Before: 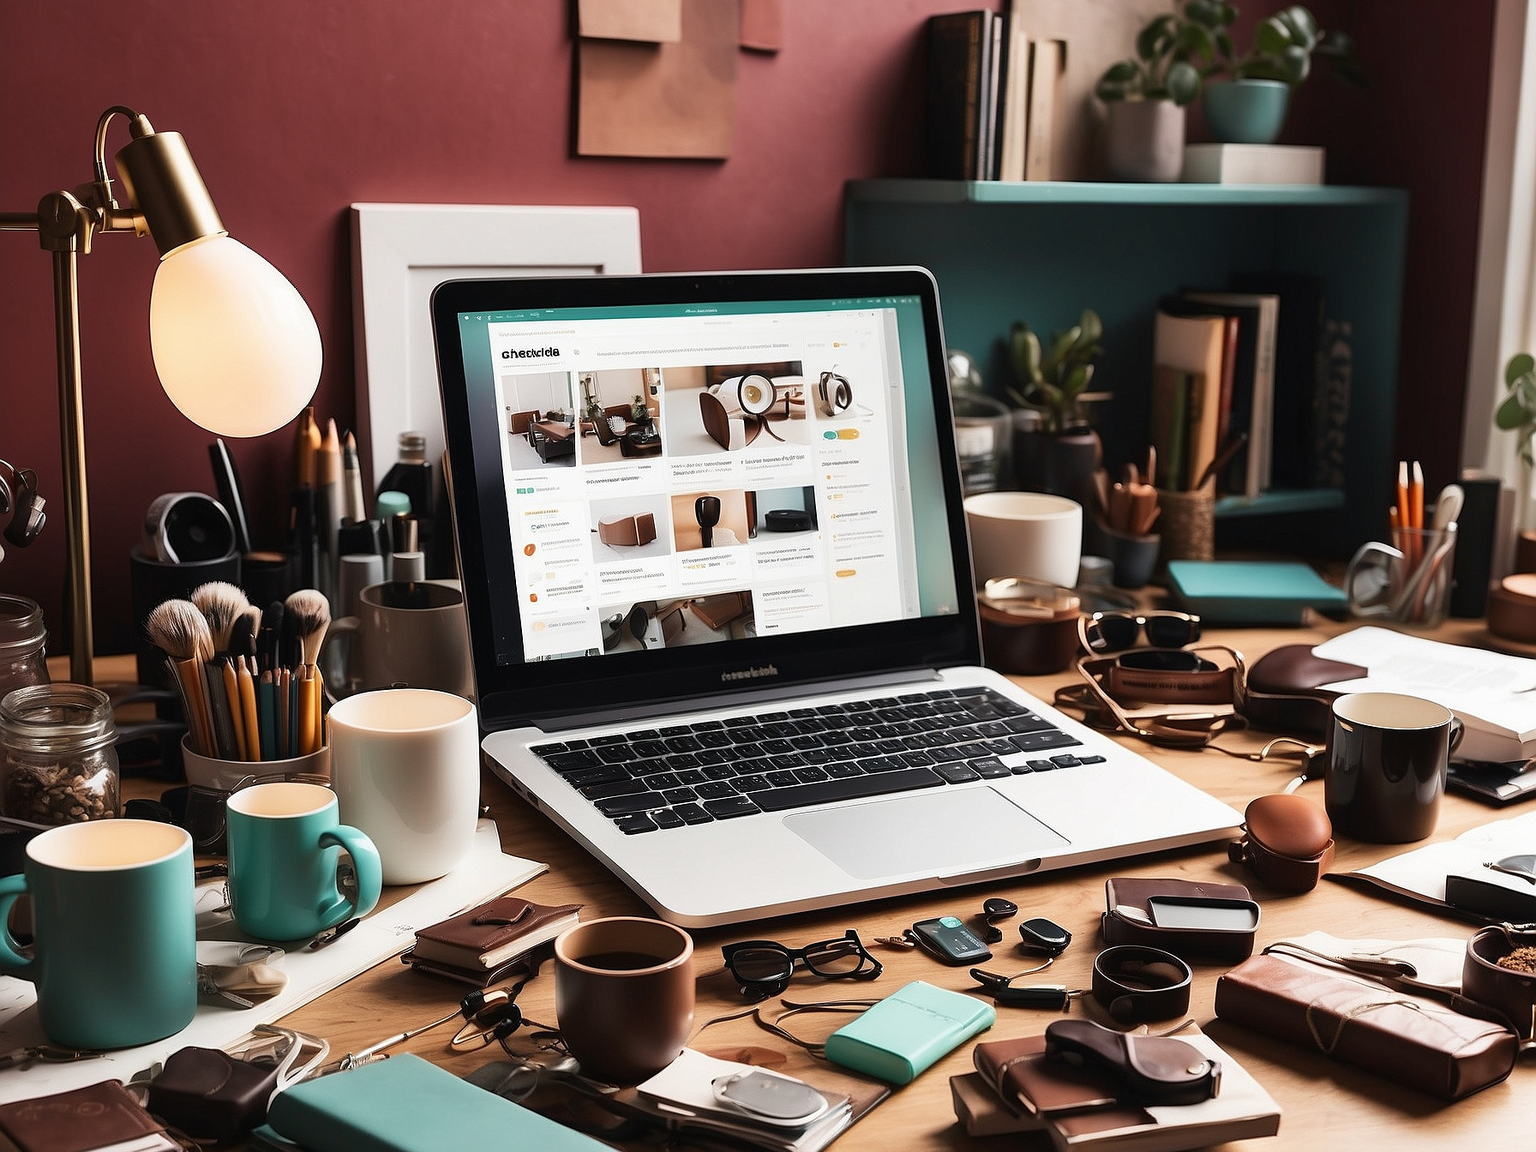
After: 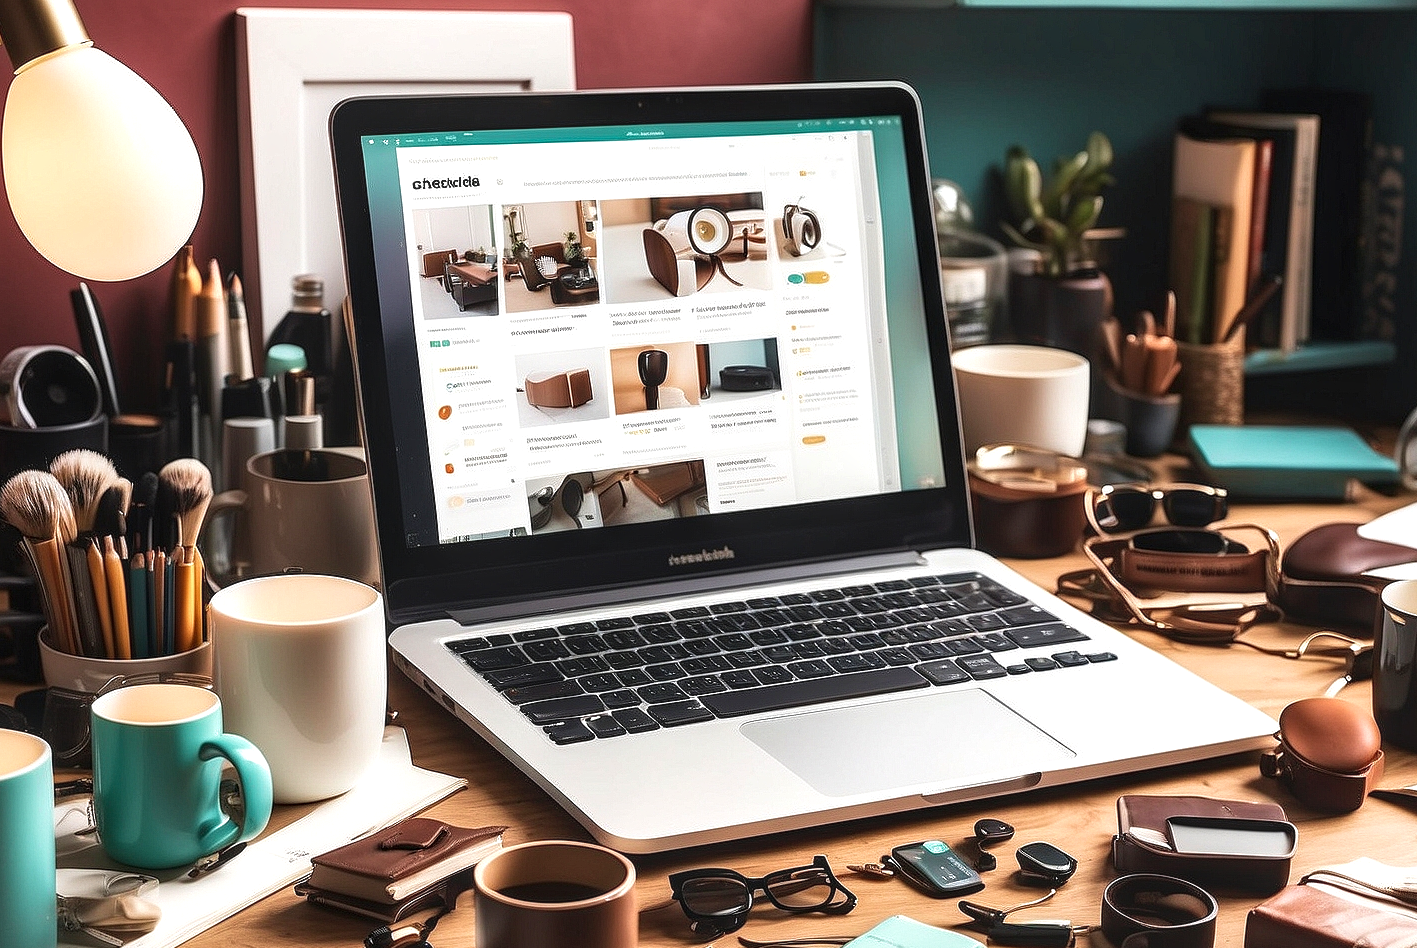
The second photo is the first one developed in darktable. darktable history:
exposure: exposure 0.372 EV, compensate highlight preservation false
crop: left 9.676%, top 17.078%, right 11.249%, bottom 12.378%
local contrast: on, module defaults
velvia: strength 17.17%
